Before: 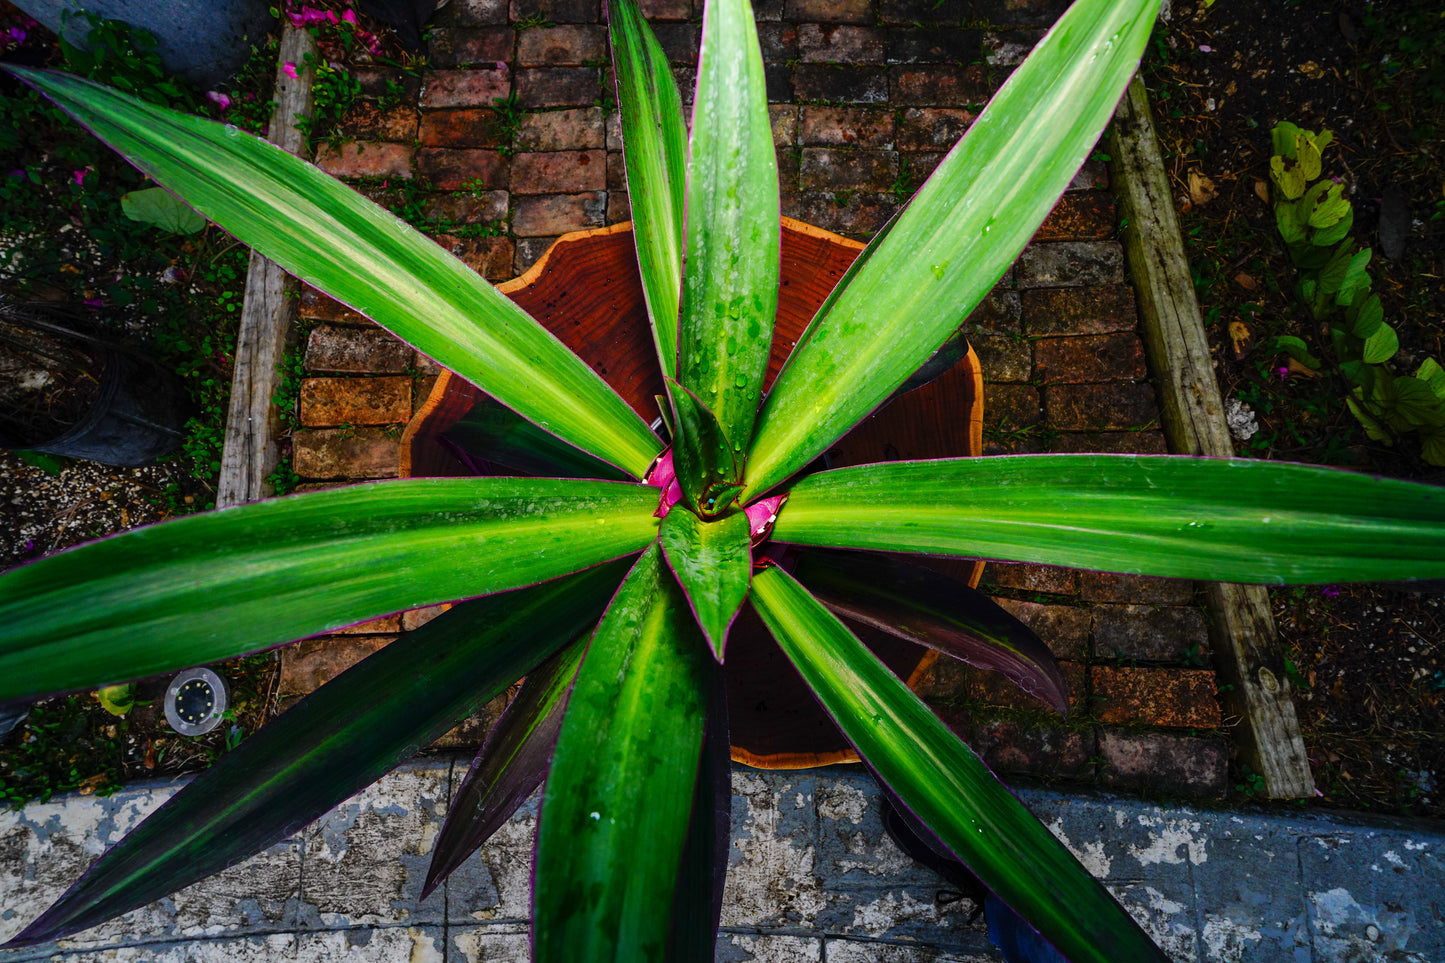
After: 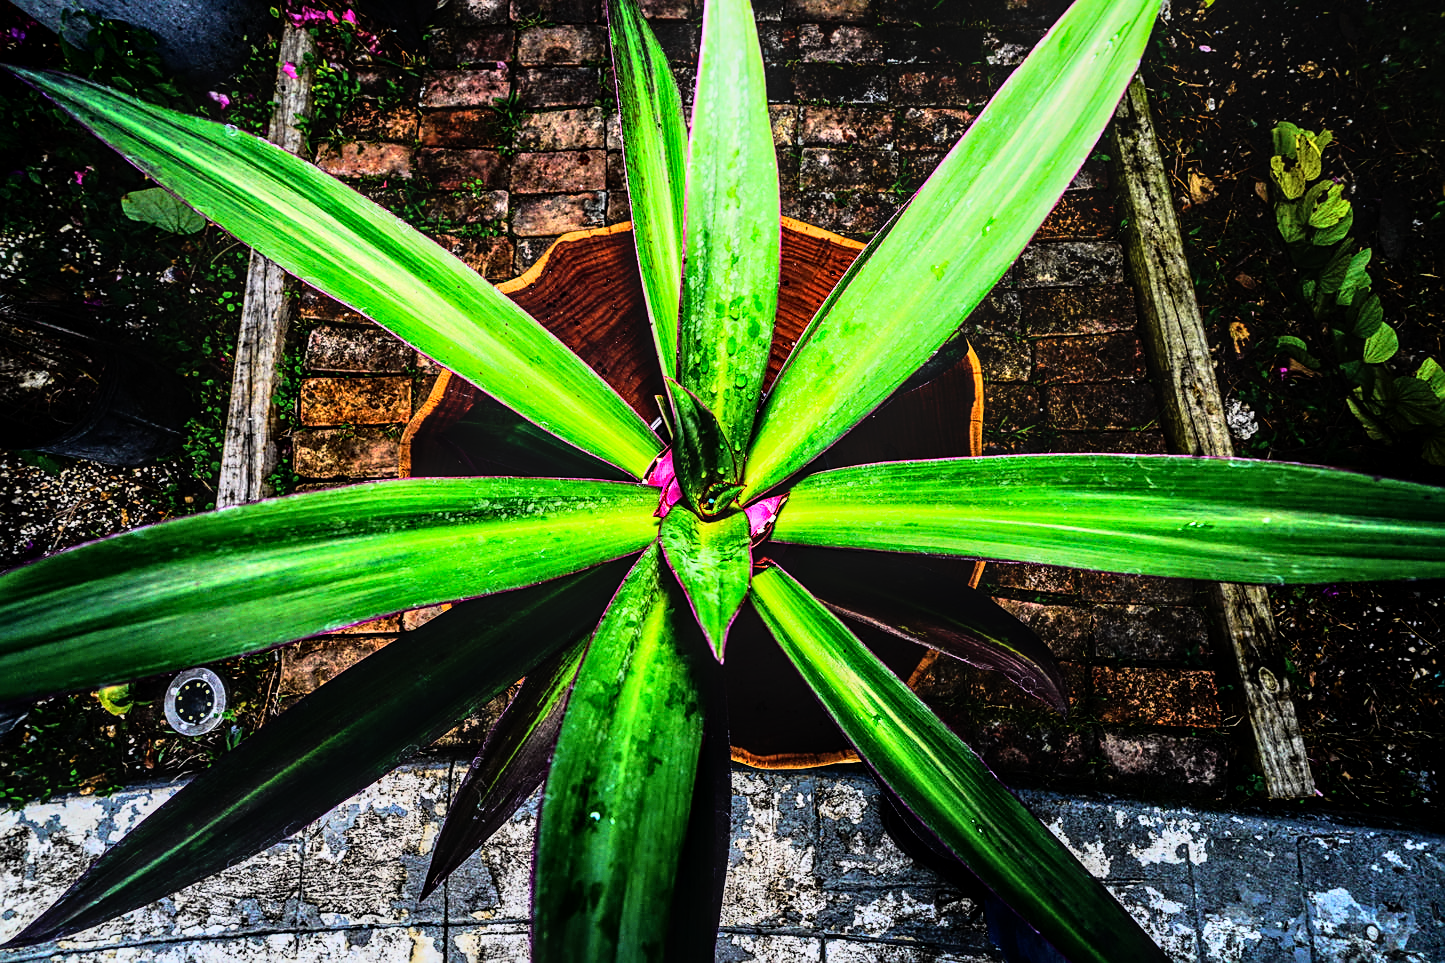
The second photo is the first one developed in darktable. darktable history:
sharpen: on, module defaults
local contrast: detail 130%
rgb curve: curves: ch0 [(0, 0) (0.21, 0.15) (0.24, 0.21) (0.5, 0.75) (0.75, 0.96) (0.89, 0.99) (1, 1)]; ch1 [(0, 0.02) (0.21, 0.13) (0.25, 0.2) (0.5, 0.67) (0.75, 0.9) (0.89, 0.97) (1, 1)]; ch2 [(0, 0.02) (0.21, 0.13) (0.25, 0.2) (0.5, 0.67) (0.75, 0.9) (0.89, 0.97) (1, 1)], compensate middle gray true
